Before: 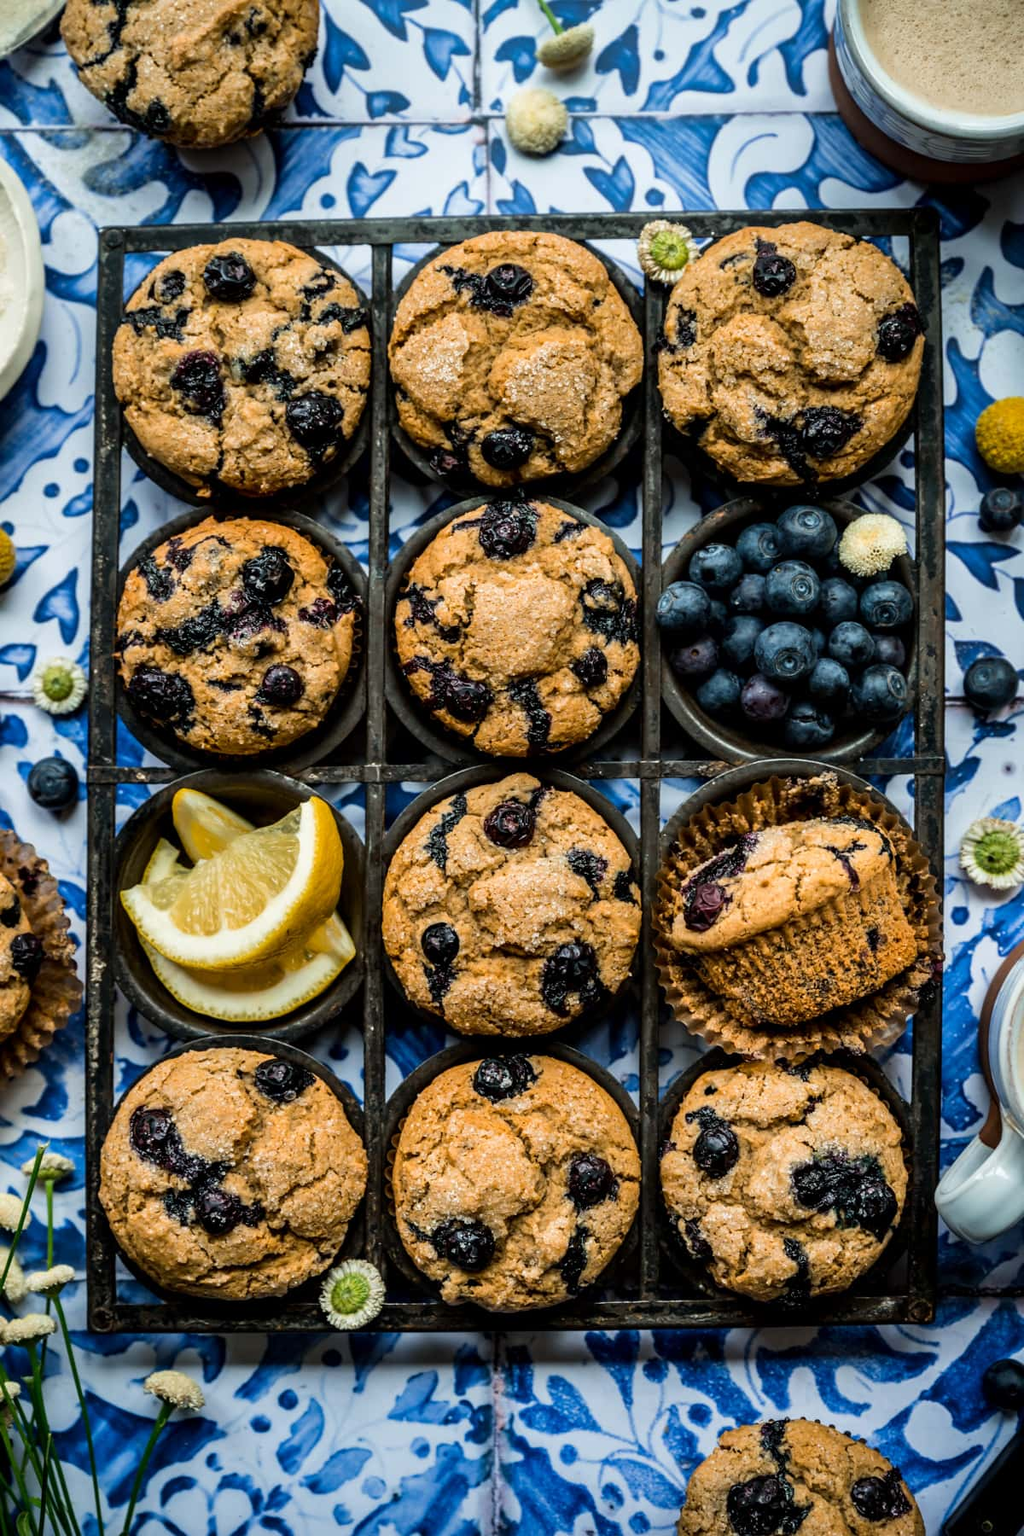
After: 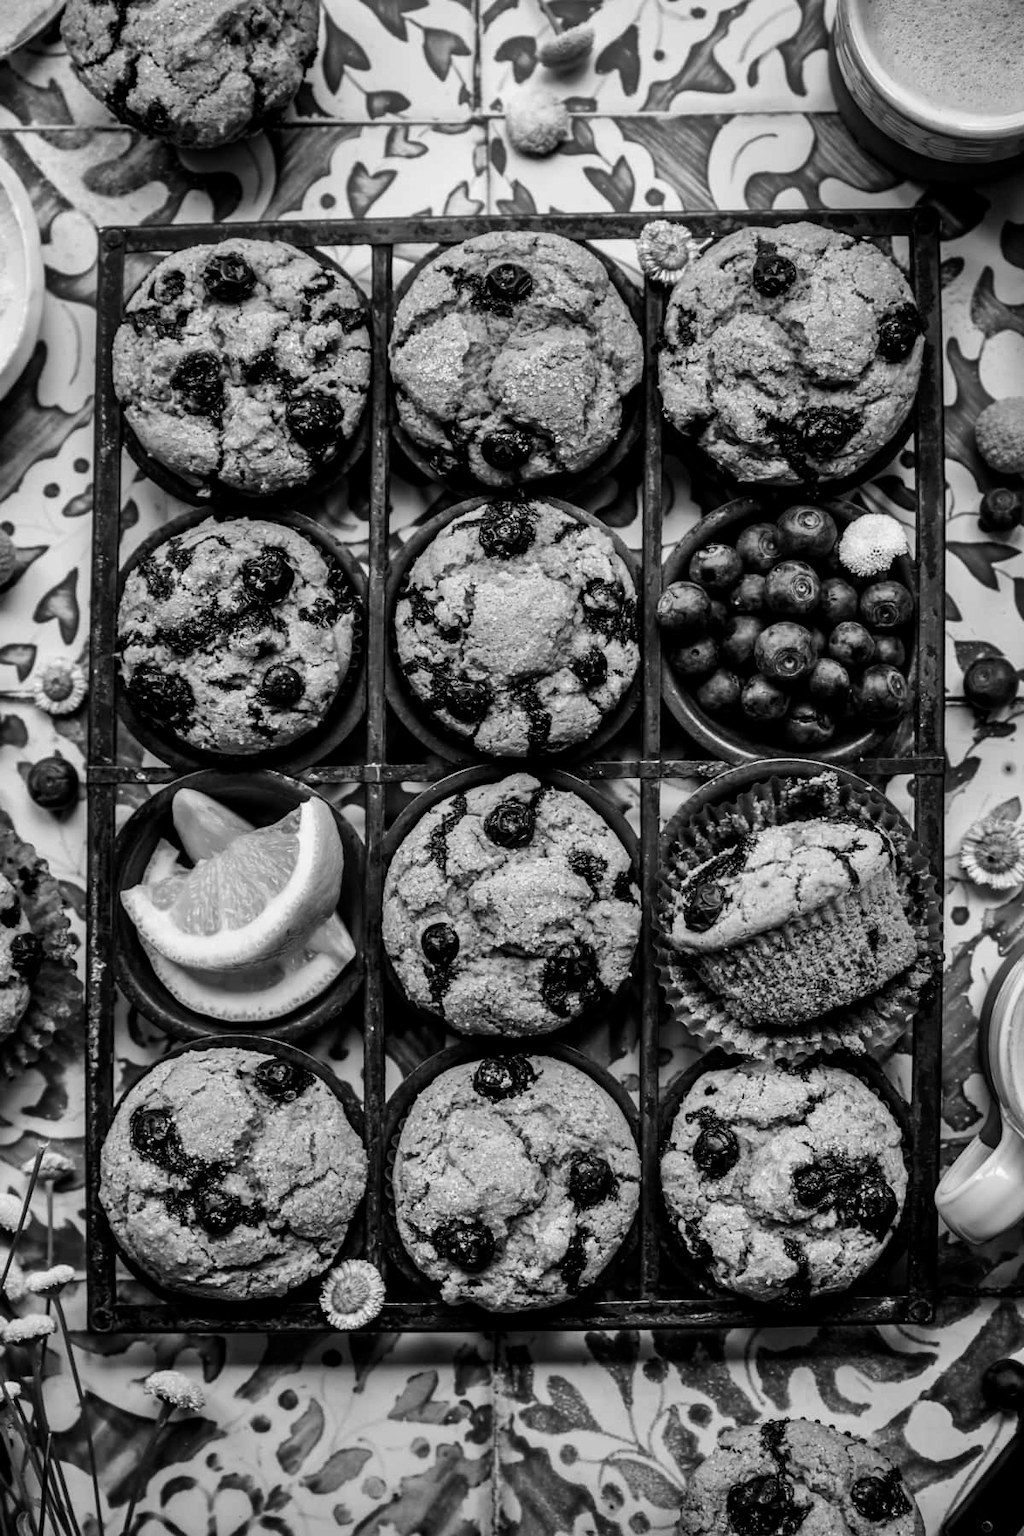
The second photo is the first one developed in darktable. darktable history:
shadows and highlights: shadows 52.34, highlights -28.23, soften with gaussian
contrast brightness saturation: brightness -0.09
monochrome: a -3.63, b -0.465
